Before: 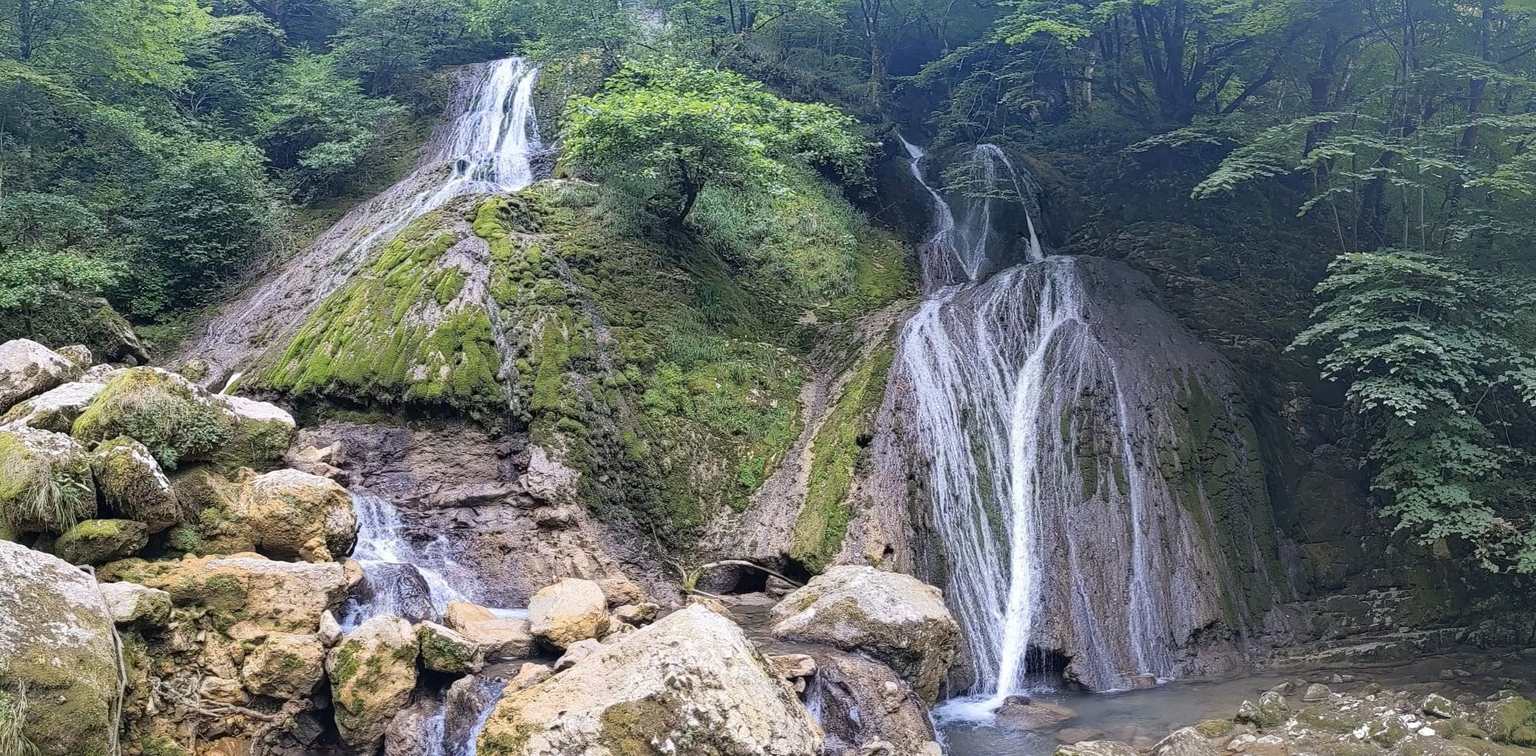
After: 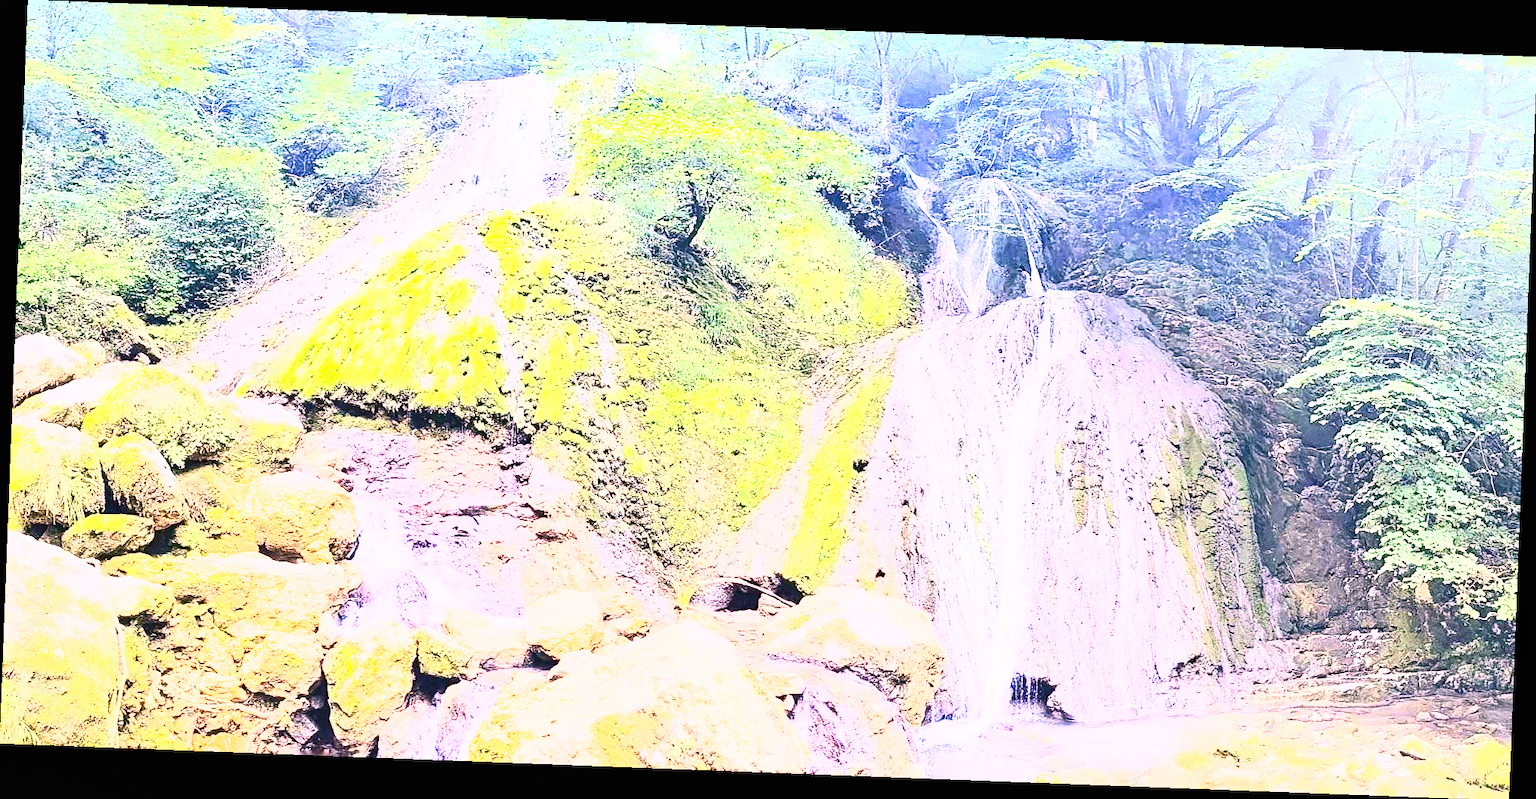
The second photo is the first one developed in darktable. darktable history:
filmic rgb: black relative exposure -7.15 EV, white relative exposure 5.36 EV, hardness 3.02, color science v6 (2022)
local contrast: highlights 100%, shadows 100%, detail 120%, midtone range 0.2
contrast brightness saturation: contrast 0.83, brightness 0.59, saturation 0.59
color correction: highlights a* 14.52, highlights b* 4.84
velvia: on, module defaults
exposure: black level correction 0, exposure 2.327 EV, compensate exposure bias true, compensate highlight preservation false
rotate and perspective: rotation 2.17°, automatic cropping off
grain: coarseness 8.68 ISO, strength 31.94%
